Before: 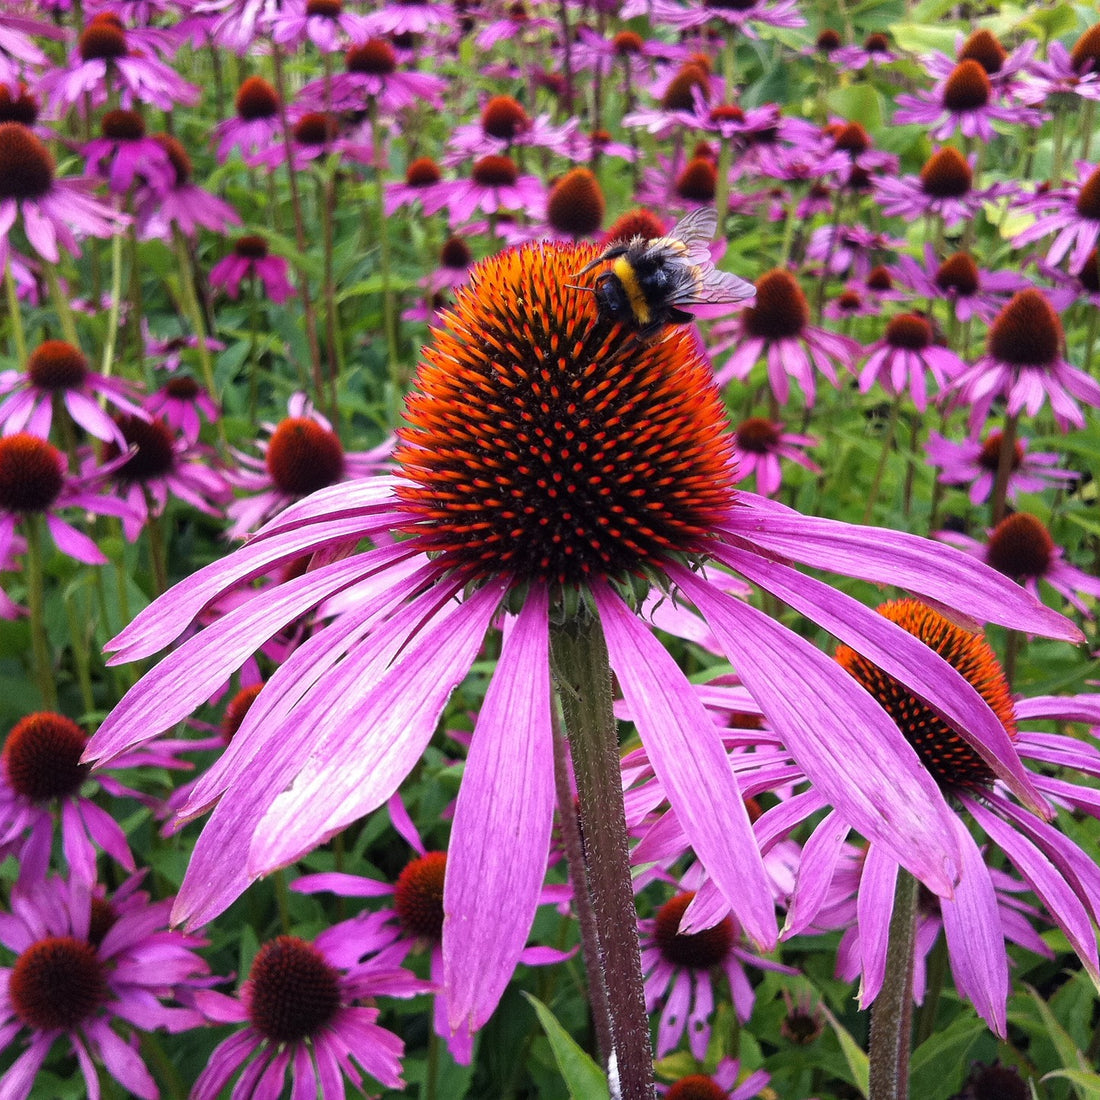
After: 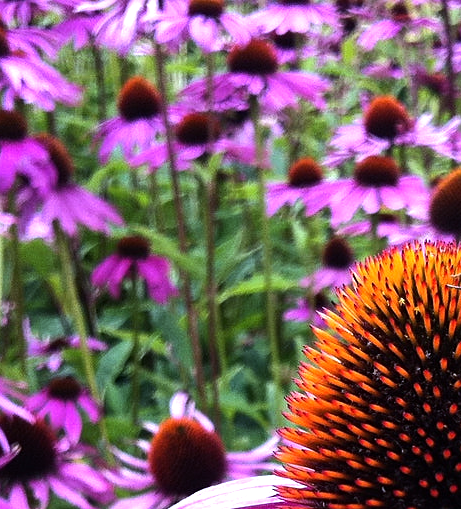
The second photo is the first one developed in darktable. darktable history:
sharpen: amount 0.2
tone equalizer: -8 EV -0.75 EV, -7 EV -0.7 EV, -6 EV -0.6 EV, -5 EV -0.4 EV, -3 EV 0.4 EV, -2 EV 0.6 EV, -1 EV 0.7 EV, +0 EV 0.75 EV, edges refinement/feathering 500, mask exposure compensation -1.57 EV, preserve details no
white balance: red 0.926, green 1.003, blue 1.133
crop and rotate: left 10.817%, top 0.062%, right 47.194%, bottom 53.626%
